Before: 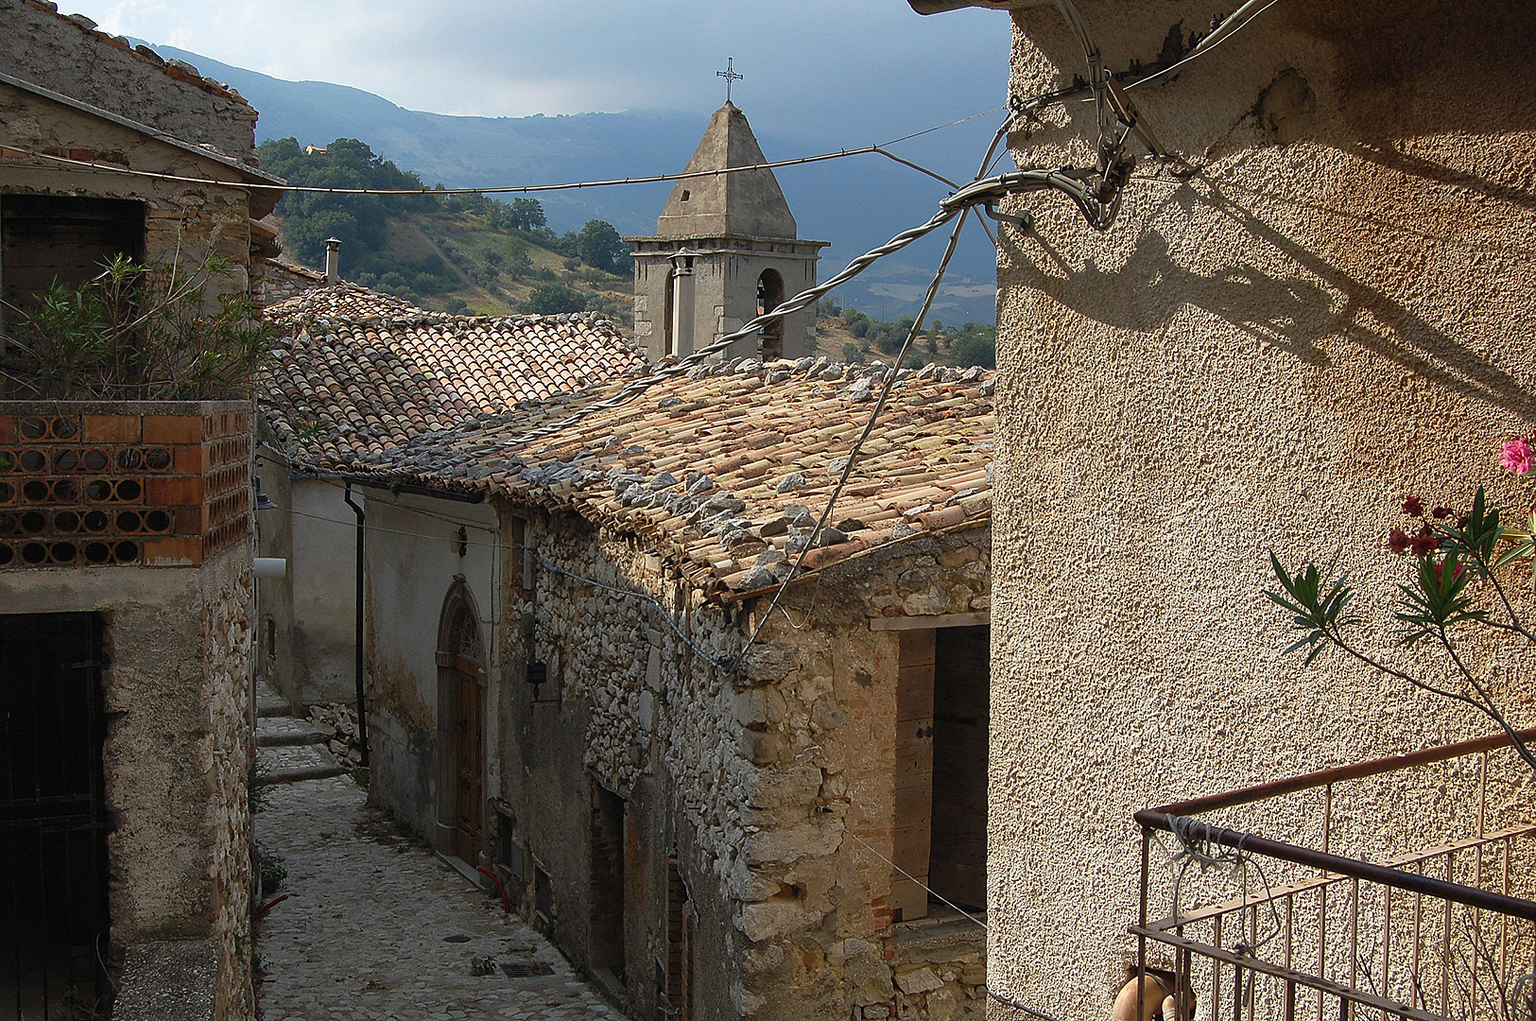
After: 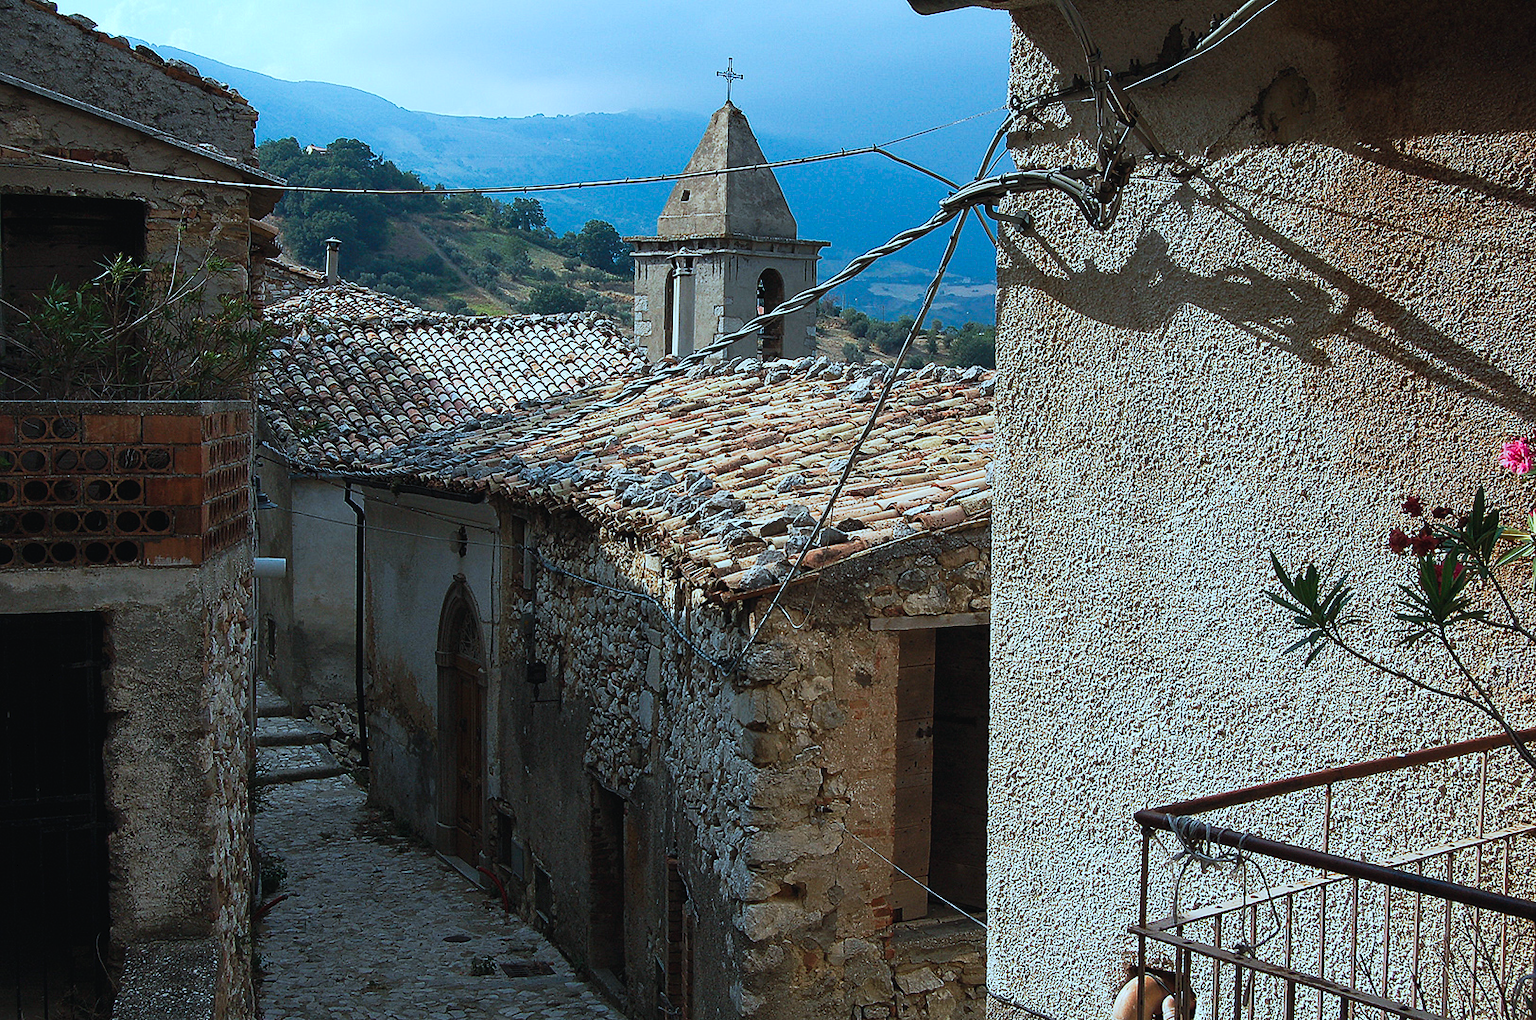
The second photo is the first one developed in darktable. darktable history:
tone curve: curves: ch0 [(0, 0) (0.003, 0.023) (0.011, 0.024) (0.025, 0.026) (0.044, 0.035) (0.069, 0.05) (0.1, 0.071) (0.136, 0.098) (0.177, 0.135) (0.224, 0.172) (0.277, 0.227) (0.335, 0.296) (0.399, 0.372) (0.468, 0.462) (0.543, 0.58) (0.623, 0.697) (0.709, 0.789) (0.801, 0.86) (0.898, 0.918) (1, 1)], preserve colors none
color correction: highlights a* -9.73, highlights b* -21.22
white balance: red 0.986, blue 1.01
